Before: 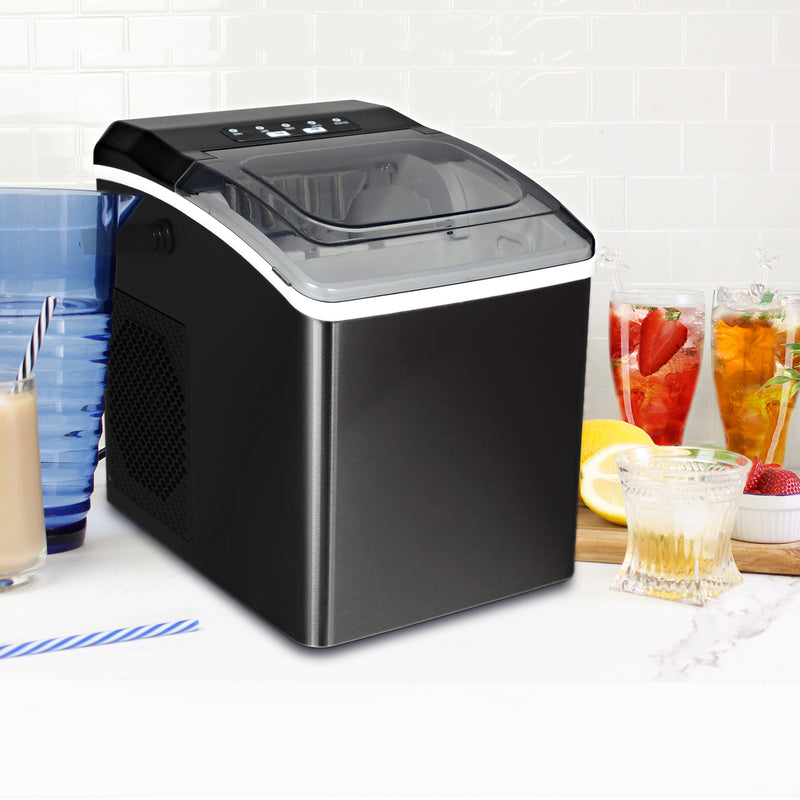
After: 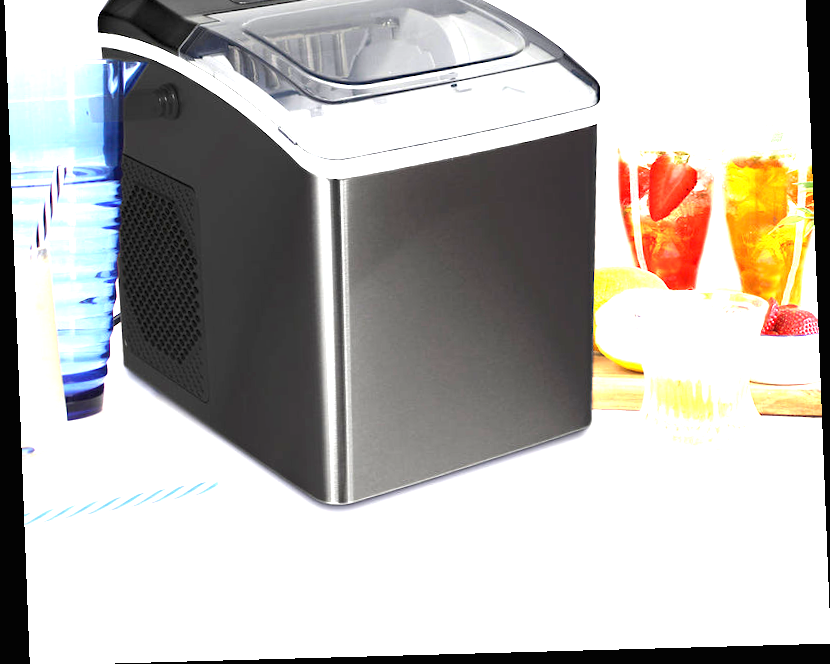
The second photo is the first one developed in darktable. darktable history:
crop and rotate: top 19.998%
exposure: black level correction 0, exposure 1.75 EV, compensate exposure bias true, compensate highlight preservation false
rotate and perspective: rotation -2.22°, lens shift (horizontal) -0.022, automatic cropping off
